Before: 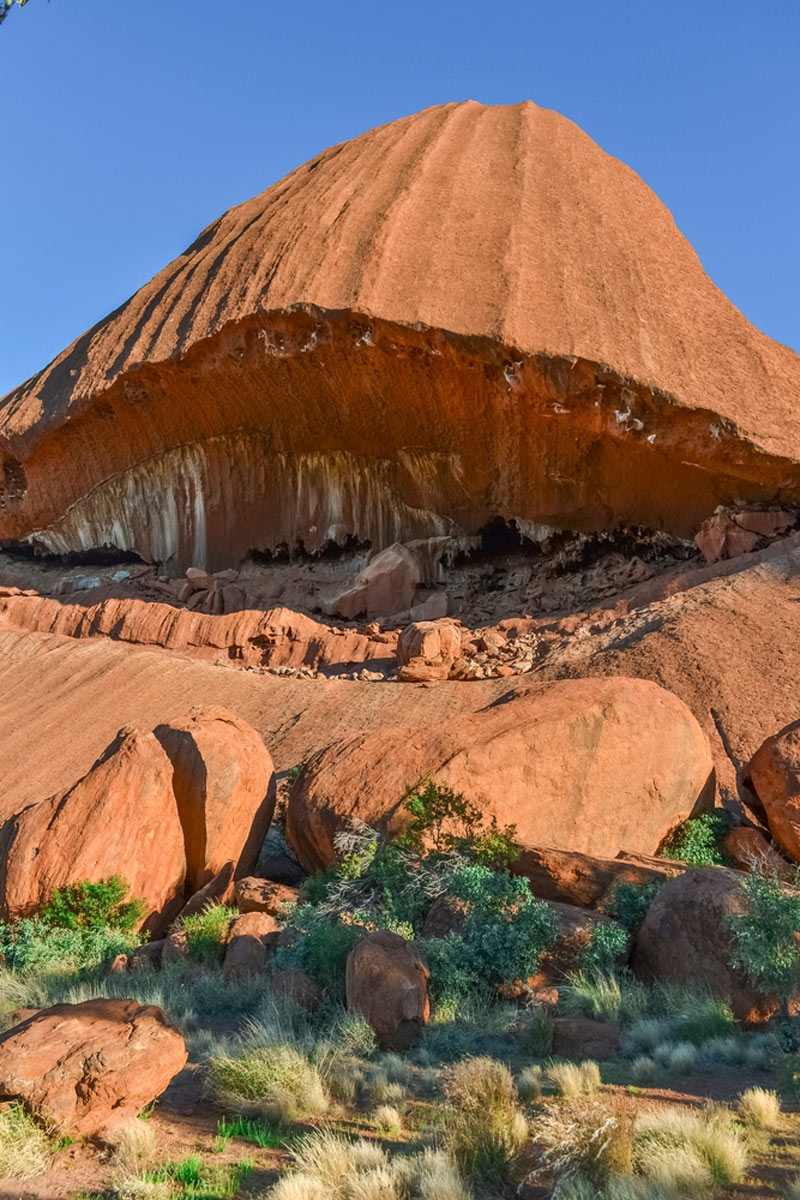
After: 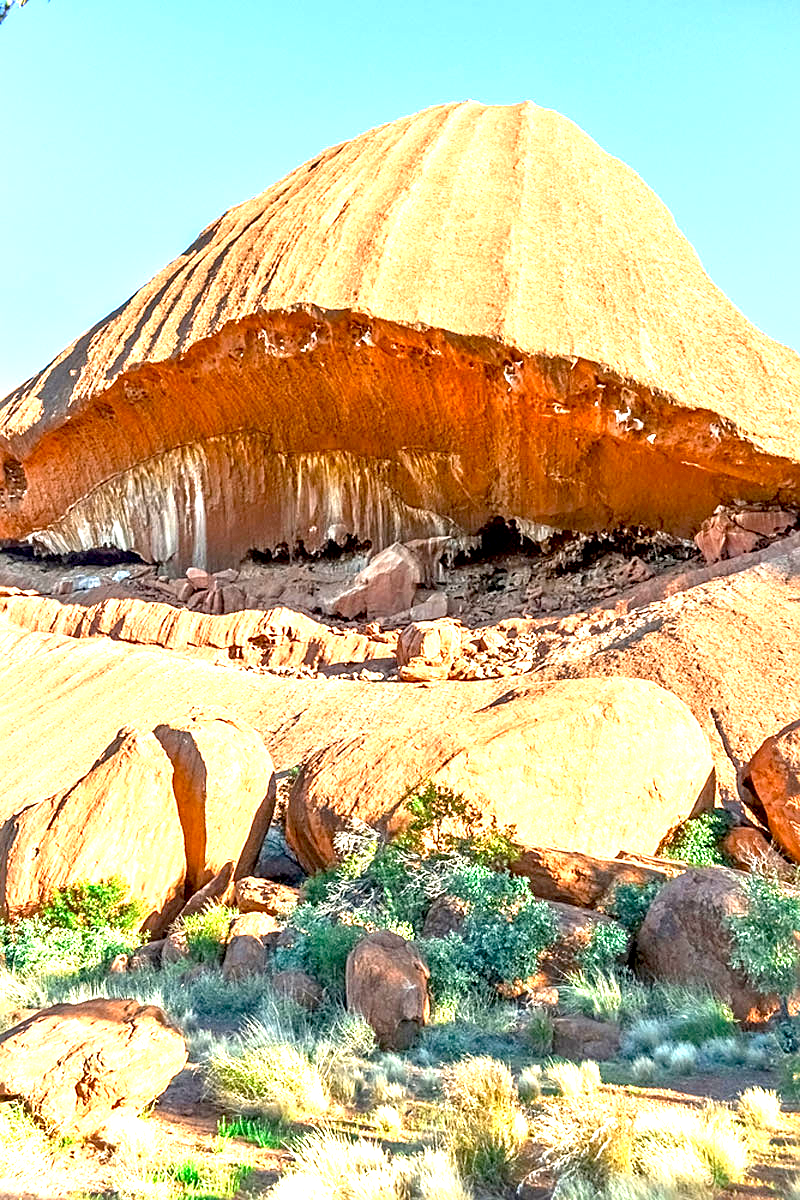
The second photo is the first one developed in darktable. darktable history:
exposure: black level correction 0.005, exposure 2.083 EV, compensate highlight preservation false
sharpen: on, module defaults
